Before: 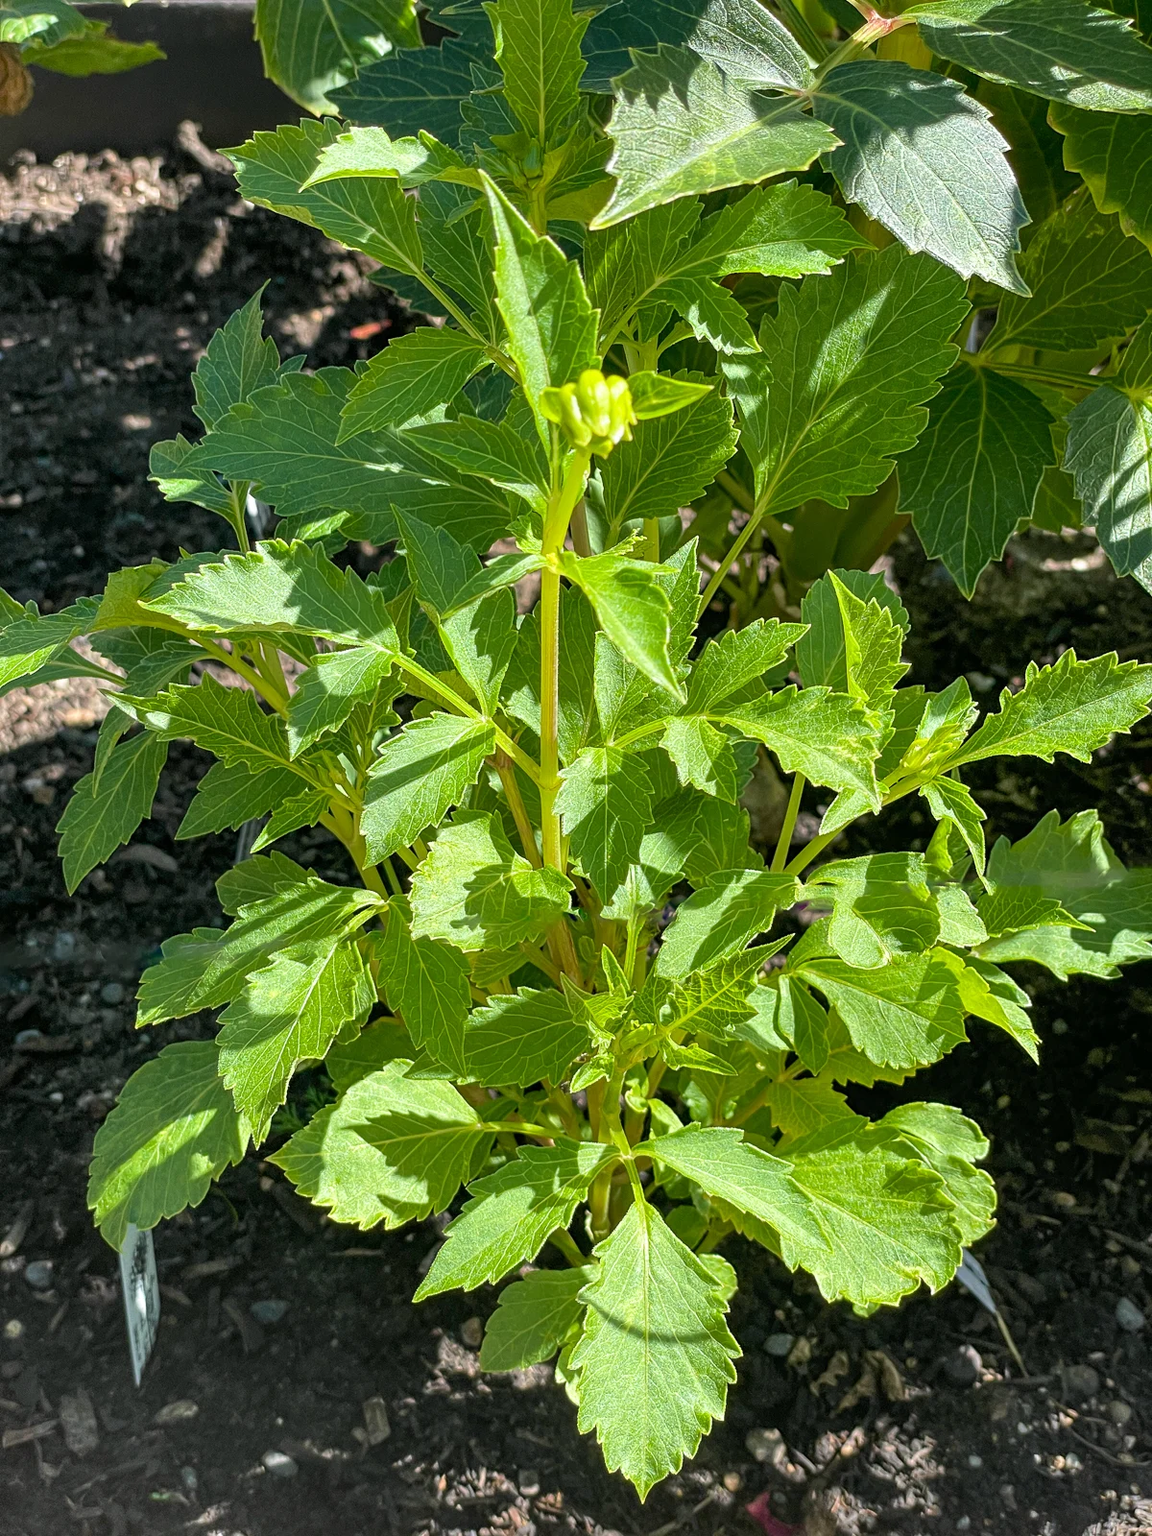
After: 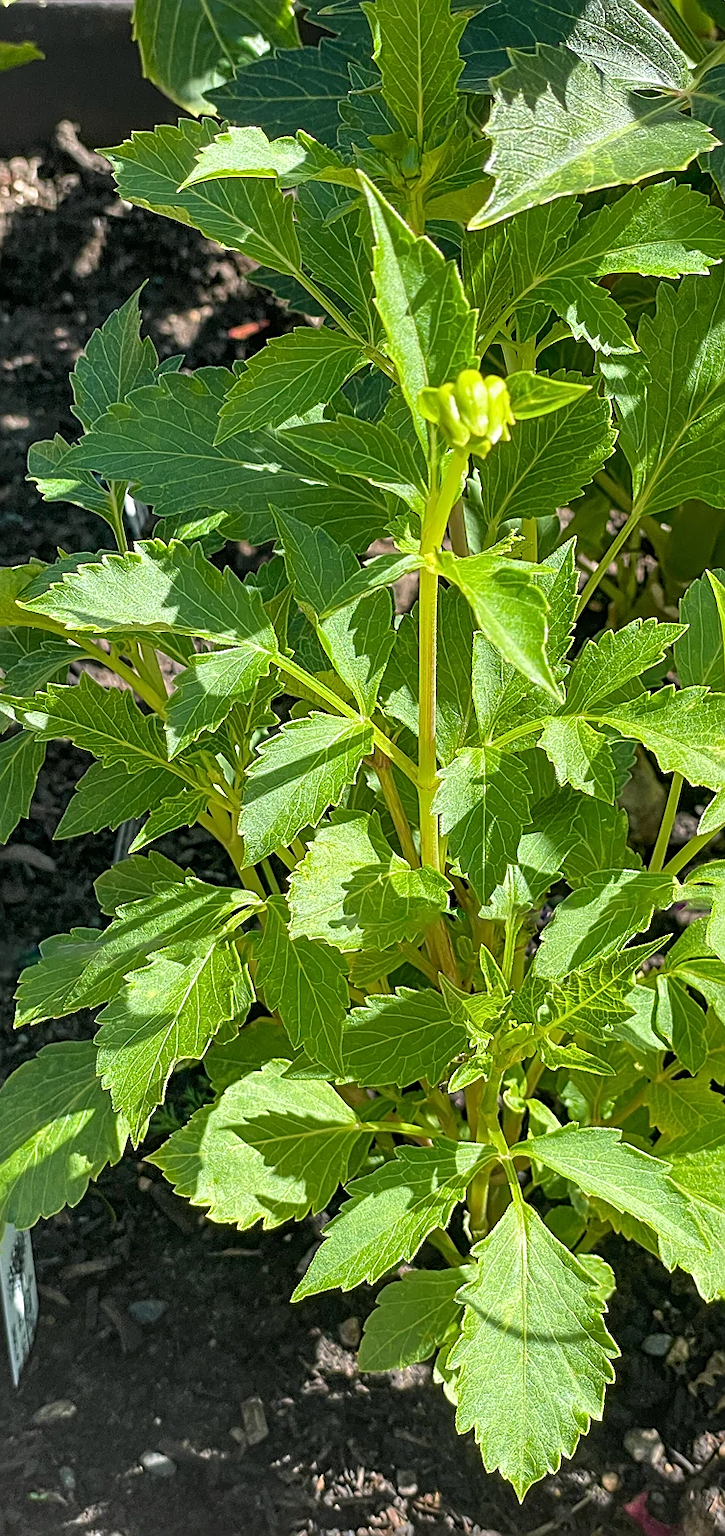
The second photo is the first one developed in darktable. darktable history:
base curve: curves: ch0 [(0, 0) (0.297, 0.298) (1, 1)]
sharpen: on, module defaults
crop: left 10.622%, right 26.326%
